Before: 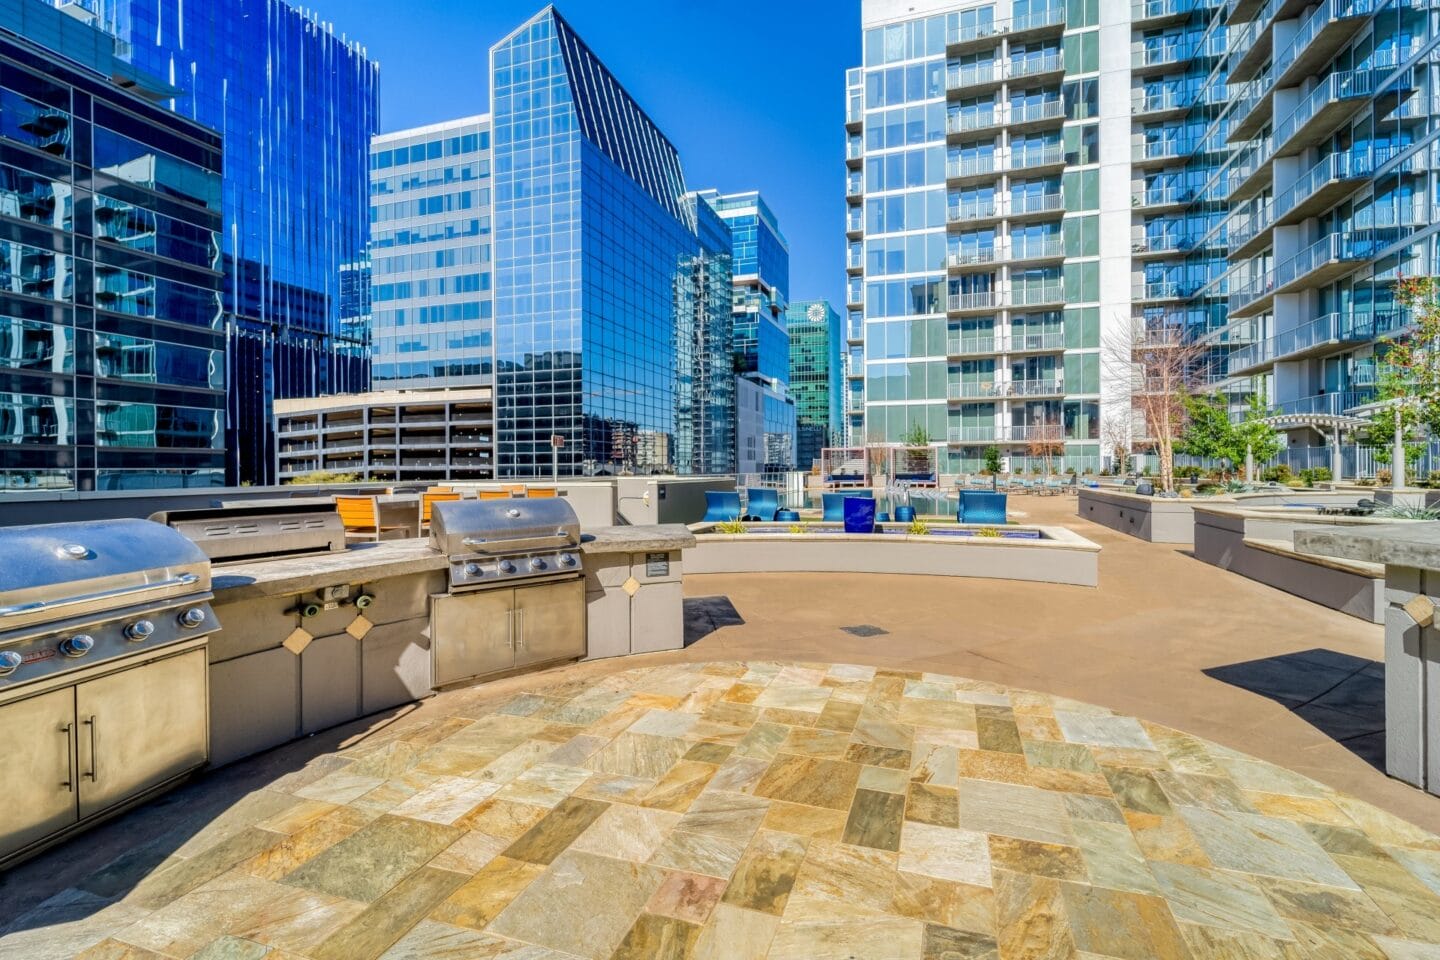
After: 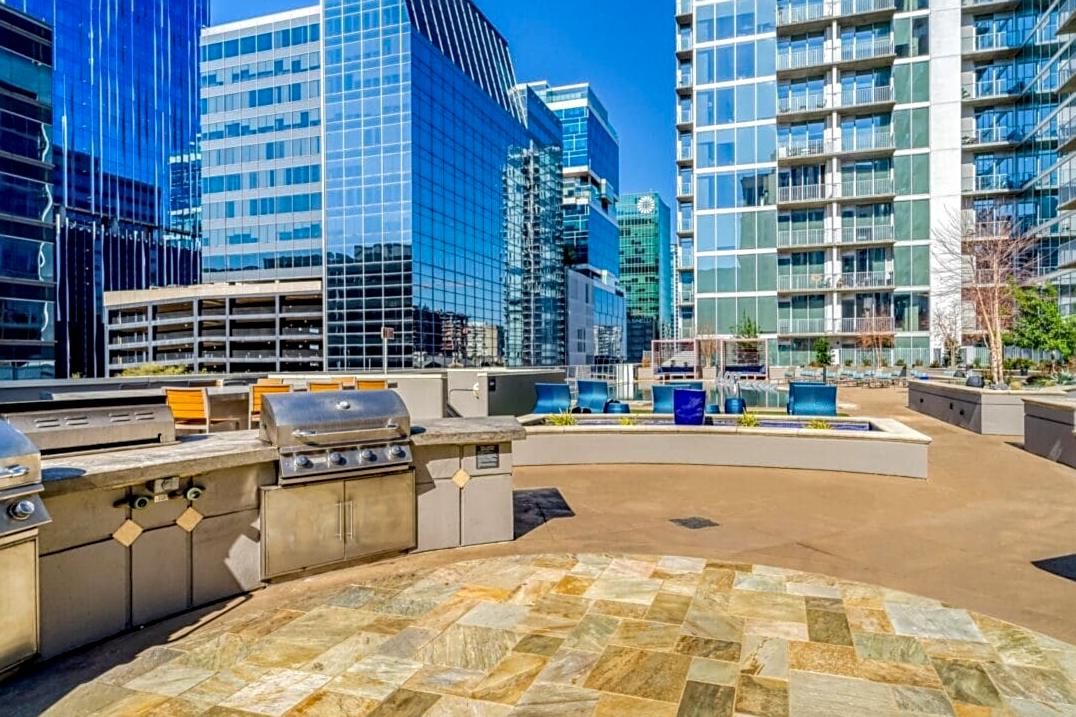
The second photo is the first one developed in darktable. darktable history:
lowpass: radius 0.5, unbound 0
sharpen: on, module defaults
local contrast: on, module defaults
crop and rotate: left 11.831%, top 11.346%, right 13.429%, bottom 13.899%
haze removal: adaptive false
